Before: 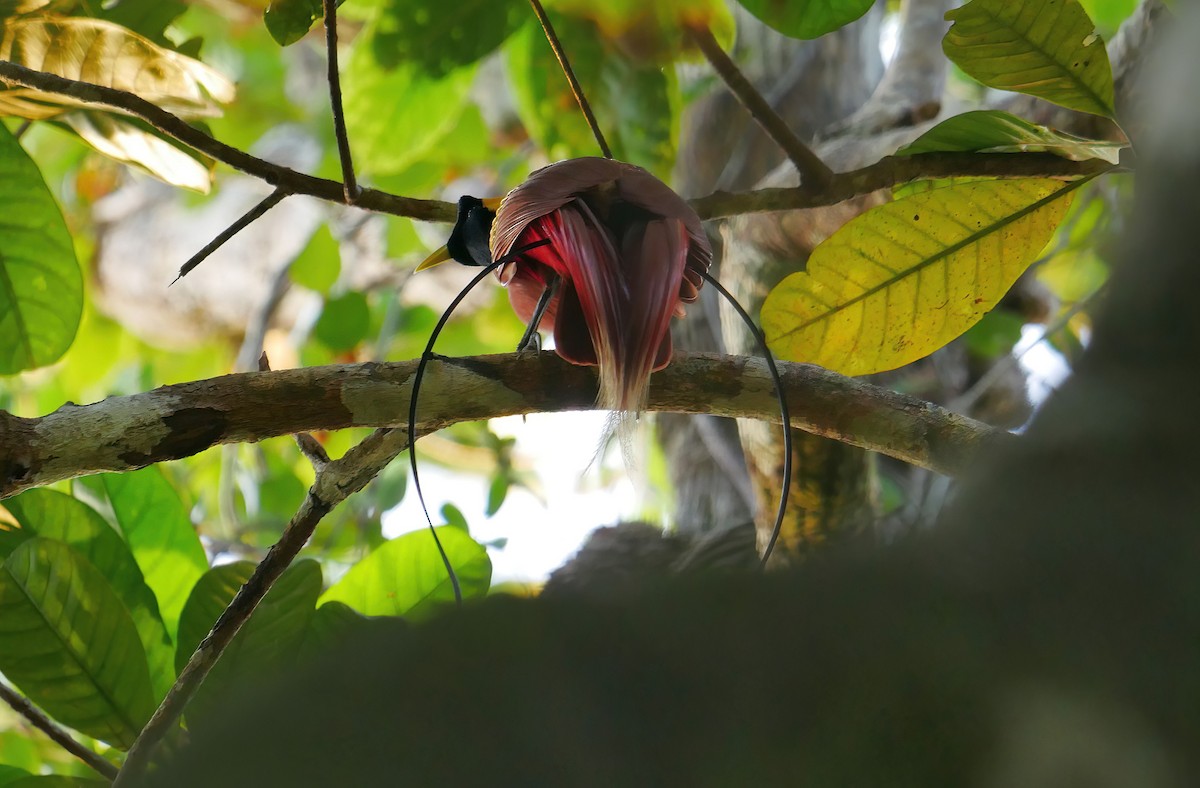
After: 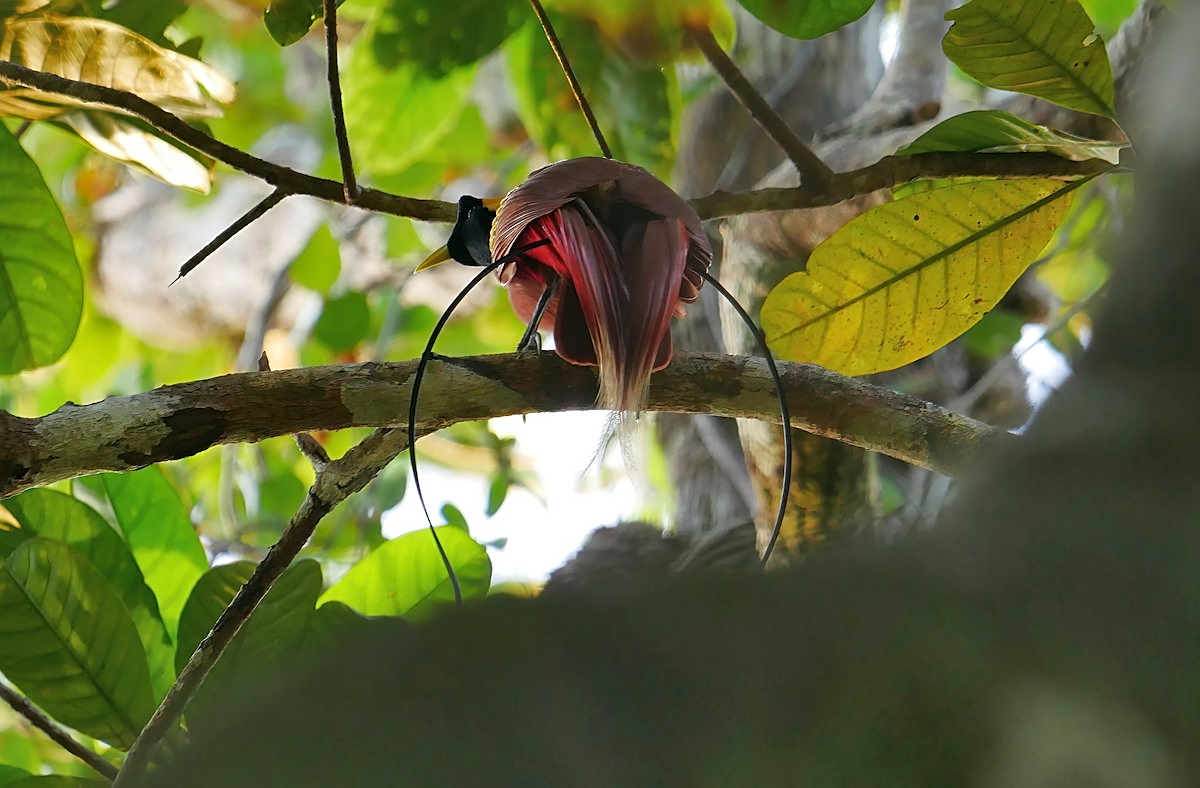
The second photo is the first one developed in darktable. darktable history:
tone equalizer: -7 EV 0.099 EV
shadows and highlights: low approximation 0.01, soften with gaussian
sharpen: on, module defaults
